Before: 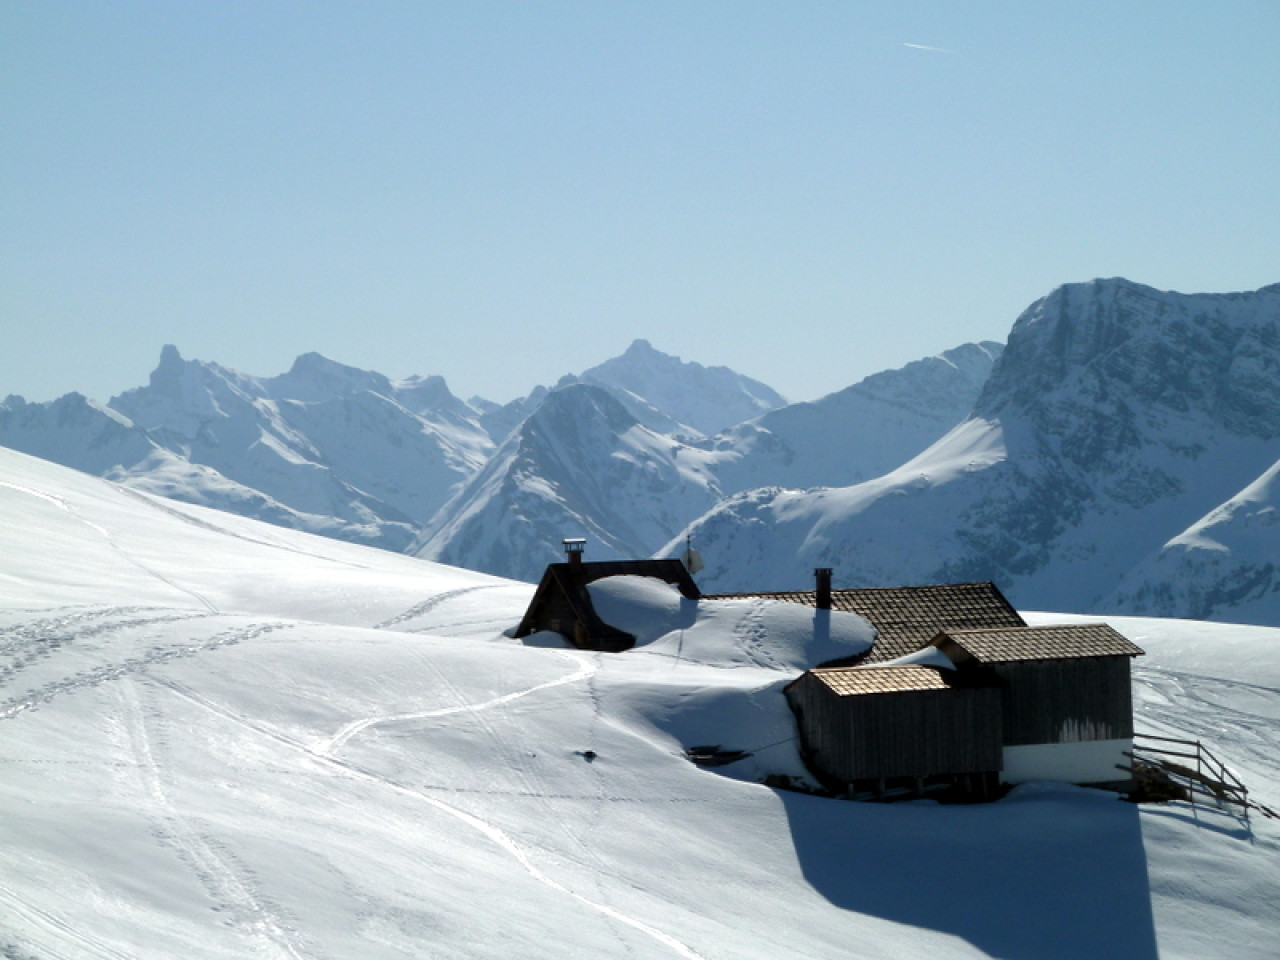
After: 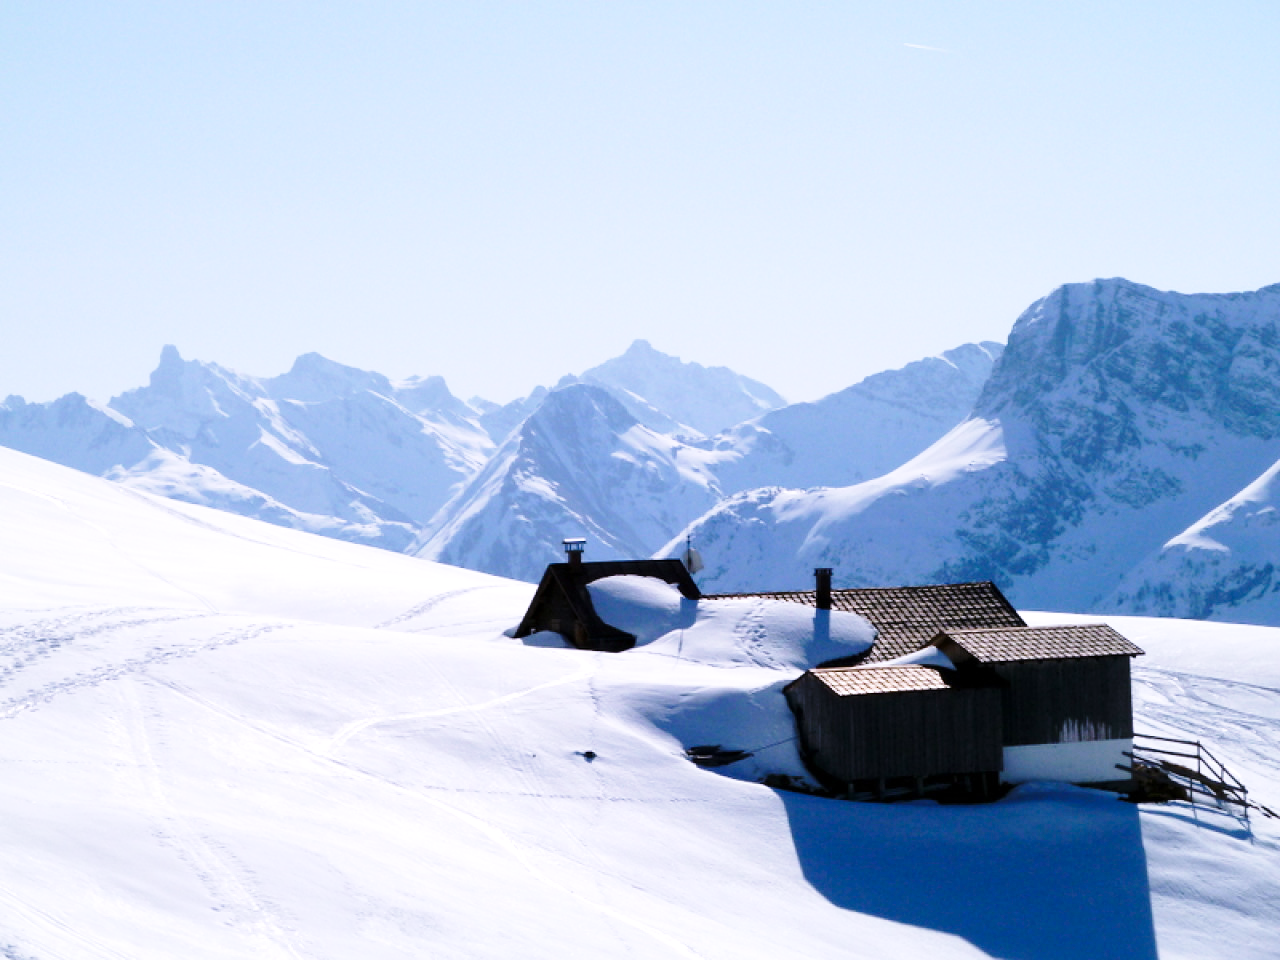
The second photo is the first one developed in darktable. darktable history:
white balance: red 1.042, blue 1.17
base curve: curves: ch0 [(0, 0) (0.028, 0.03) (0.121, 0.232) (0.46, 0.748) (0.859, 0.968) (1, 1)], preserve colors none
